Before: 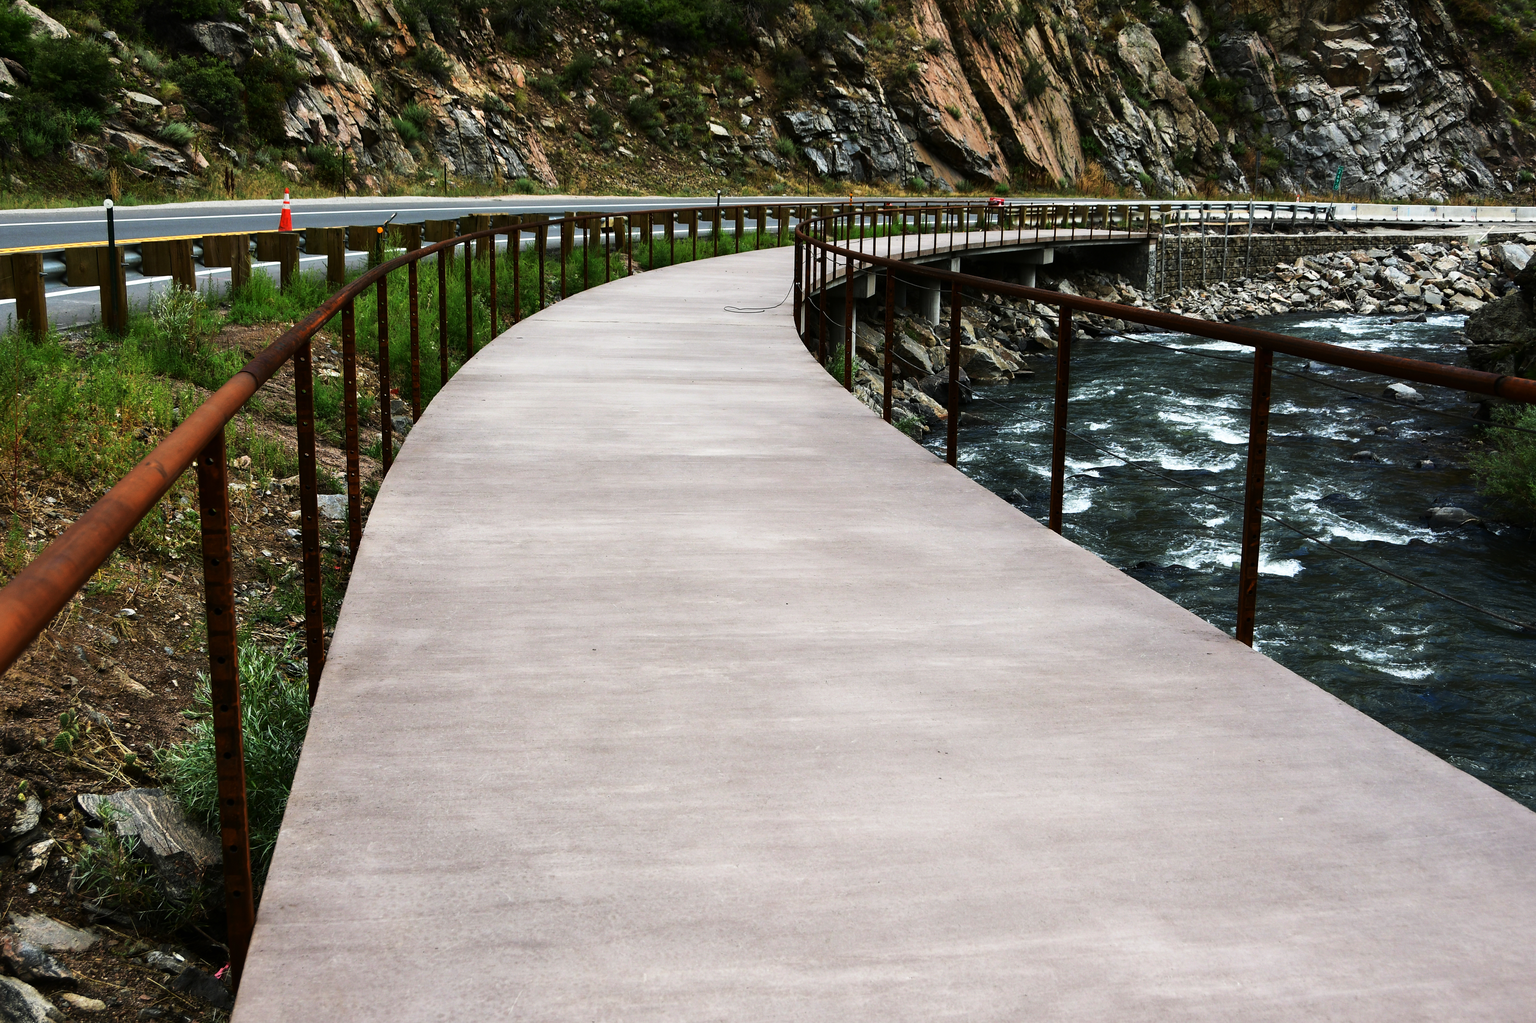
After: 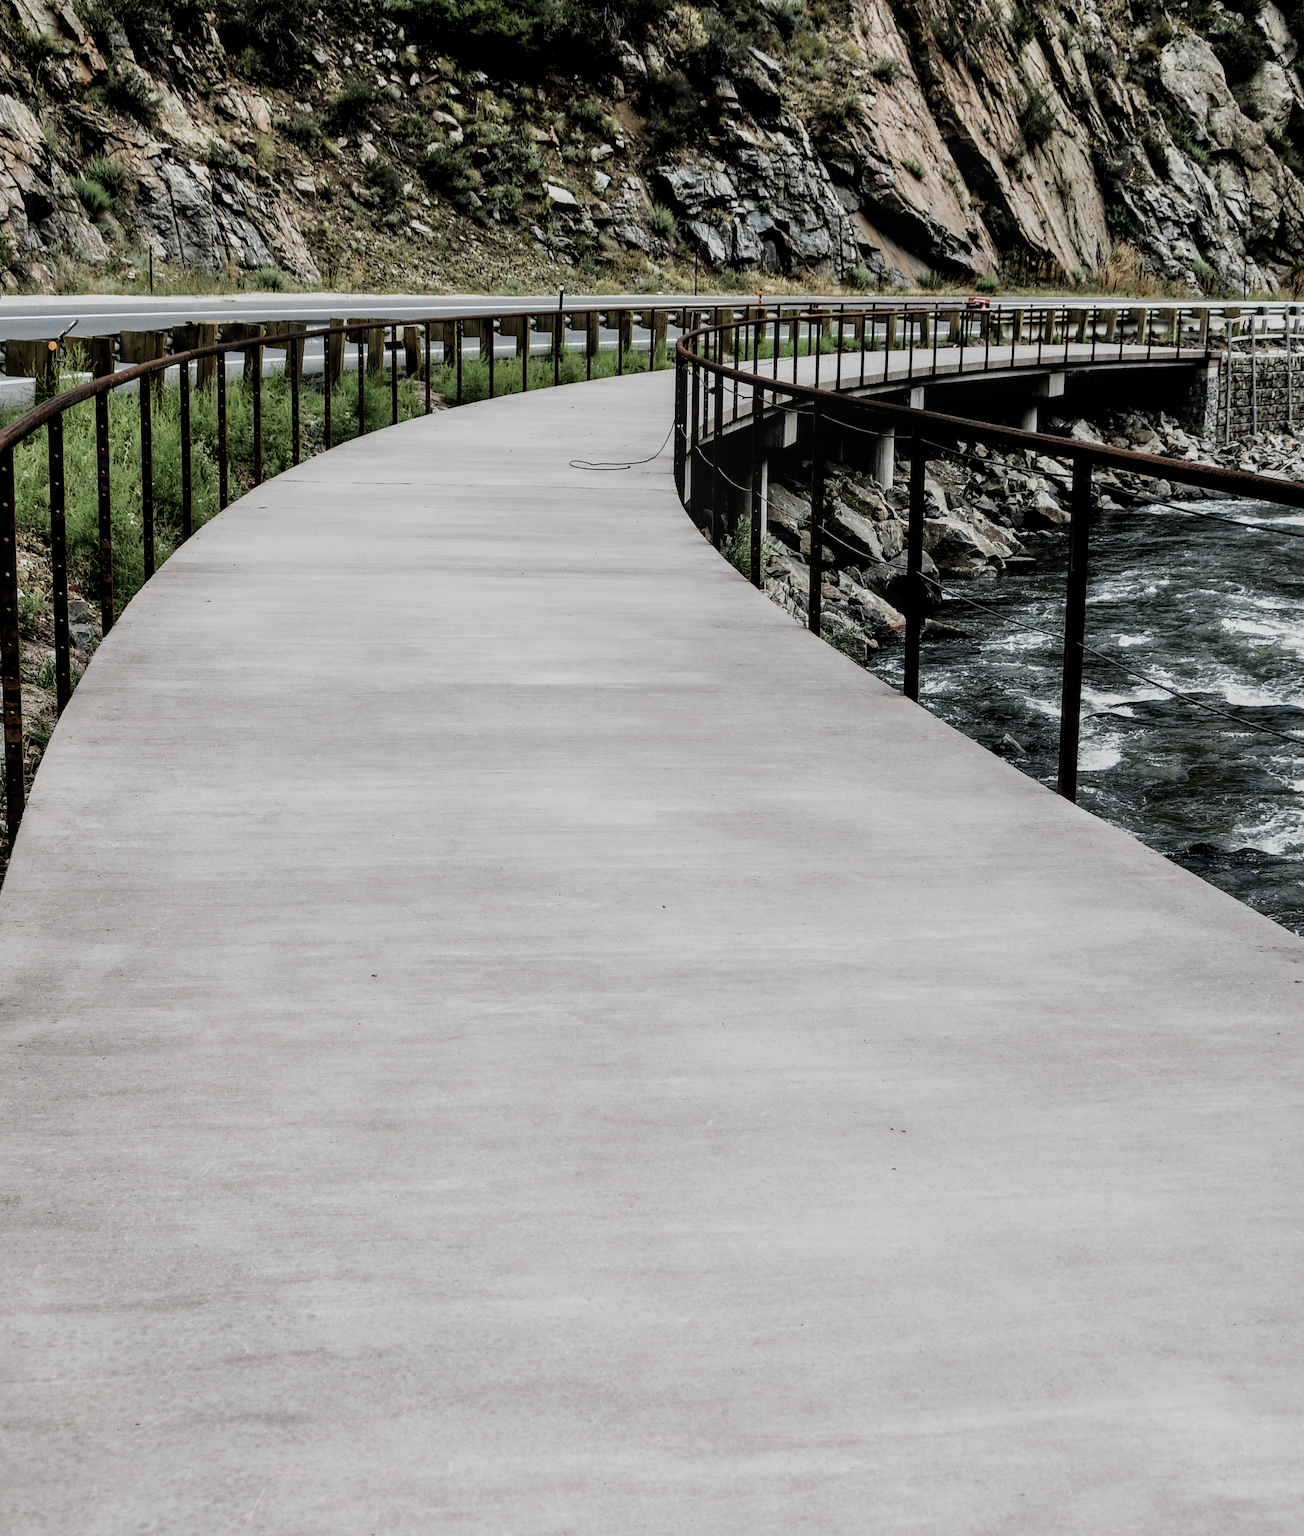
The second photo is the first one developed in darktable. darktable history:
filmic rgb: black relative exposure -5.09 EV, white relative exposure 3.97 EV, hardness 2.9, contrast 1.186, highlights saturation mix -29.43%, preserve chrominance no, color science v5 (2021), contrast in shadows safe, contrast in highlights safe
local contrast: on, module defaults
crop and rotate: left 22.484%, right 20.979%
tone equalizer: -7 EV 0.153 EV, -6 EV 0.624 EV, -5 EV 1.18 EV, -4 EV 1.3 EV, -3 EV 1.14 EV, -2 EV 0.6 EV, -1 EV 0.156 EV
